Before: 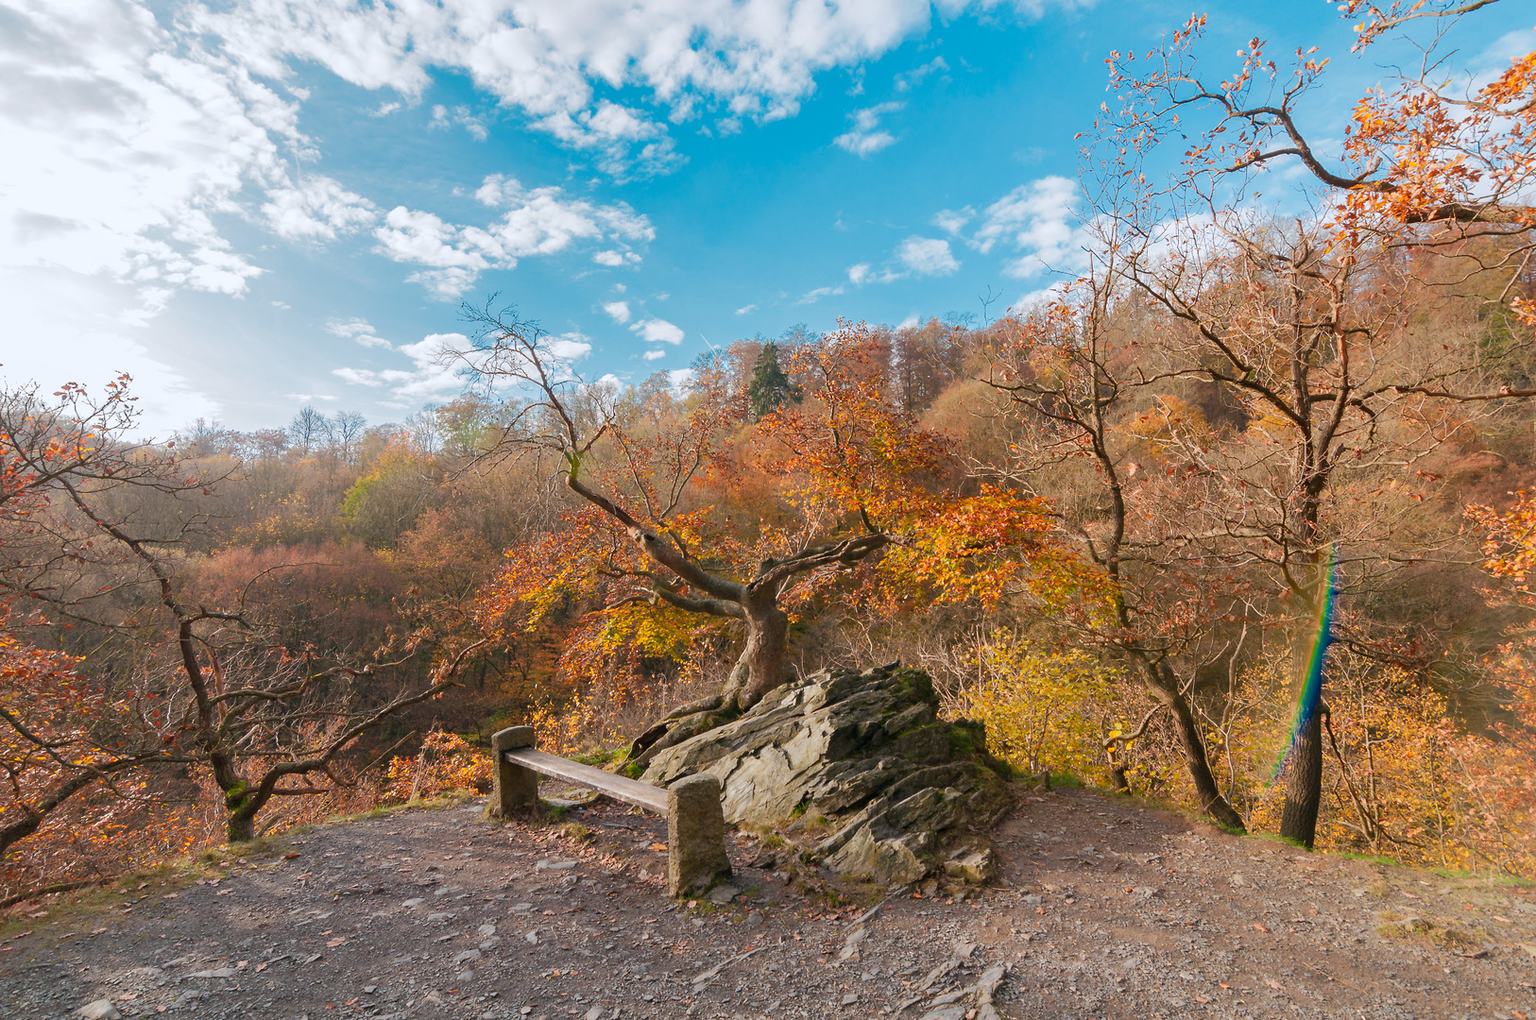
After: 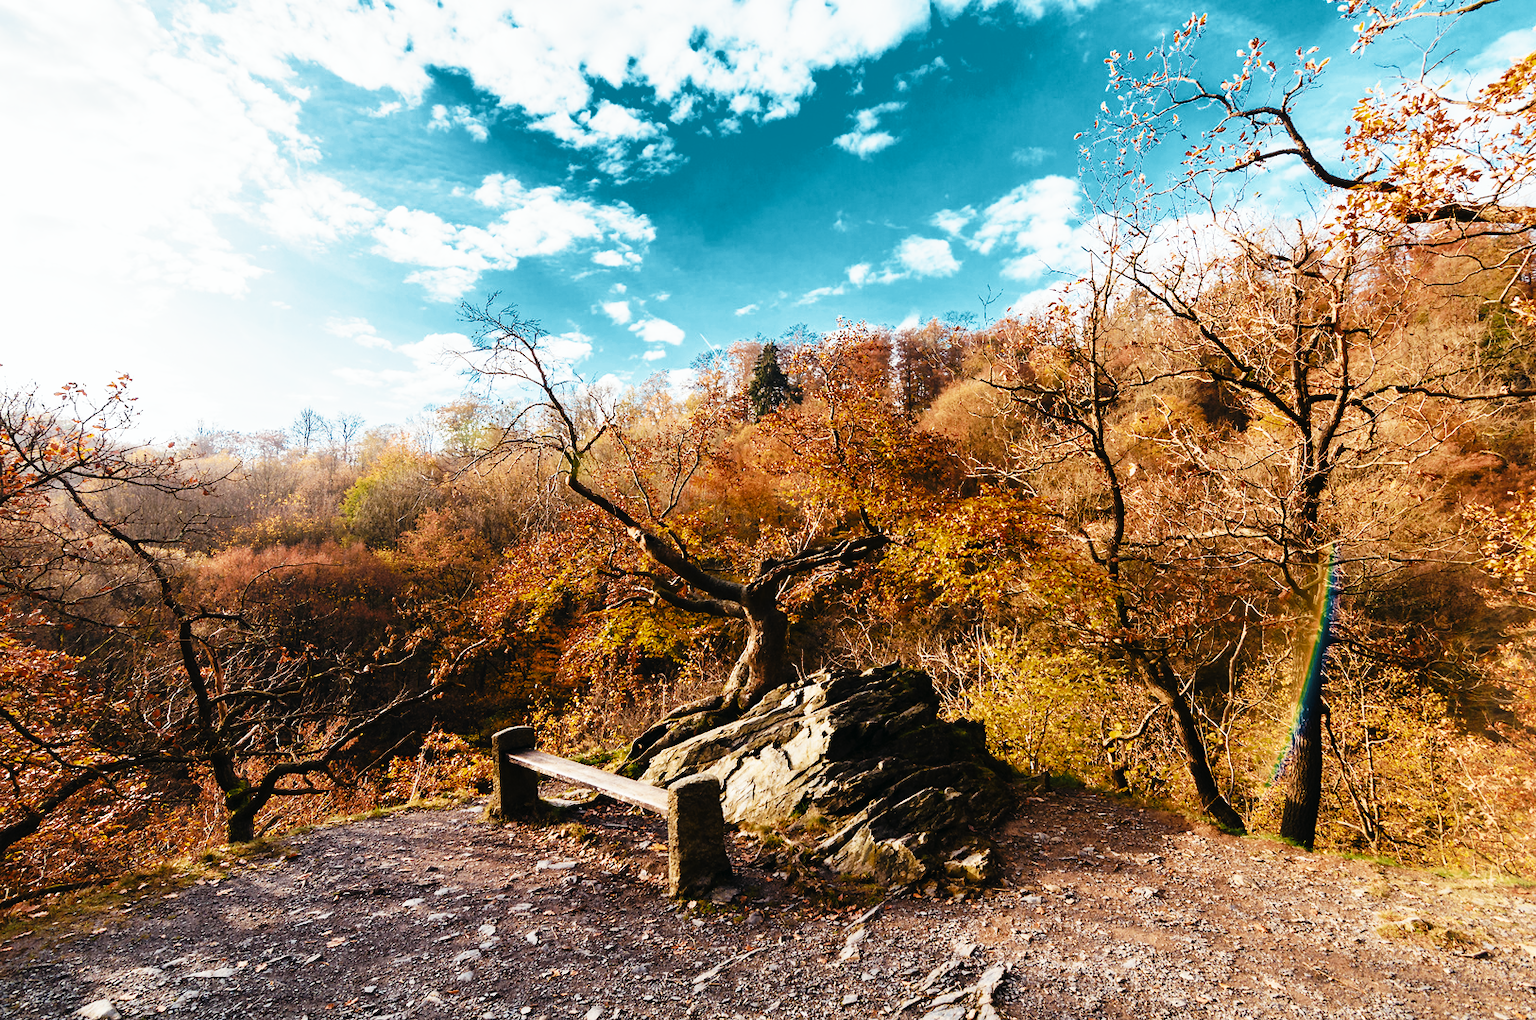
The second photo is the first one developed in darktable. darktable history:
tone curve: curves: ch0 [(0, 0) (0.003, 0.01) (0.011, 0.012) (0.025, 0.012) (0.044, 0.017) (0.069, 0.021) (0.1, 0.025) (0.136, 0.03) (0.177, 0.037) (0.224, 0.052) (0.277, 0.092) (0.335, 0.16) (0.399, 0.3) (0.468, 0.463) (0.543, 0.639) (0.623, 0.796) (0.709, 0.904) (0.801, 0.962) (0.898, 0.988) (1, 1)], preserve colors none
color look up table: target L [94.17, 70.09, 66.22, 53.24, 56.07, 75.58, 85.92, 43.5, 60.96, 60.41, 56.18, 43.93, 33.47, 37.82, 8.328, 200, 77.21, 64, 70.01, 59.03, 53.54, 40.66, 48.97, 43.04, 33.53, 26.96, 13.86, 85.17, 75.78, 67.75, 54.15, 59.45, 42.67, 51.79, 43.64, 46.9, 40.93, 41.57, 36.72, 33.98, 29.5, 33.39, 25.33, 21.76, 3.943, 51.36, 73.77, 49.17, 35.71], target a [-3.984, -6.162, 2.667, -13.8, -19.78, -20.06, -5.573, -16.39, -16.84, -2.585, -0.068, -10.38, -14.33, -7.083, -9.051, 0, 5.397, 3.509, 12.34, 11.41, 22.57, 24.17, 17.46, 13.11, 14.26, 4.563, 0.959, 3.333, 16.72, 9.432, 25.57, -9.468, 29.59, -8.816, 29.93, 6.572, -5.208, 23.27, 22.85, -0.982, 20.64, -2.207, 21.09, -4.948, -2.181, -12, -14.42, -10.46, -6.392], target b [22.93, 31.66, 39.74, -9.82, -1.966, -7.957, 14.51, 11.71, 10.31, 27.51, 5.857, -4.449, 6.143, 22.6, 0.92, 0, 18.99, 37.5, 3.605, 33.07, -1.417, 27.16, 16.41, 25.19, 28.24, 35.59, 0.348, -0.094, -12.93, -8.817, -14.52, -20.27, -16.21, -17.9, -21.95, -9.459, -11.46, 1.133, -6.544, -12.47, -24.73, -11.68, -18.8, -10.15, -0.568, -10.28, -16.66, -10.64, -4.744], num patches 49
